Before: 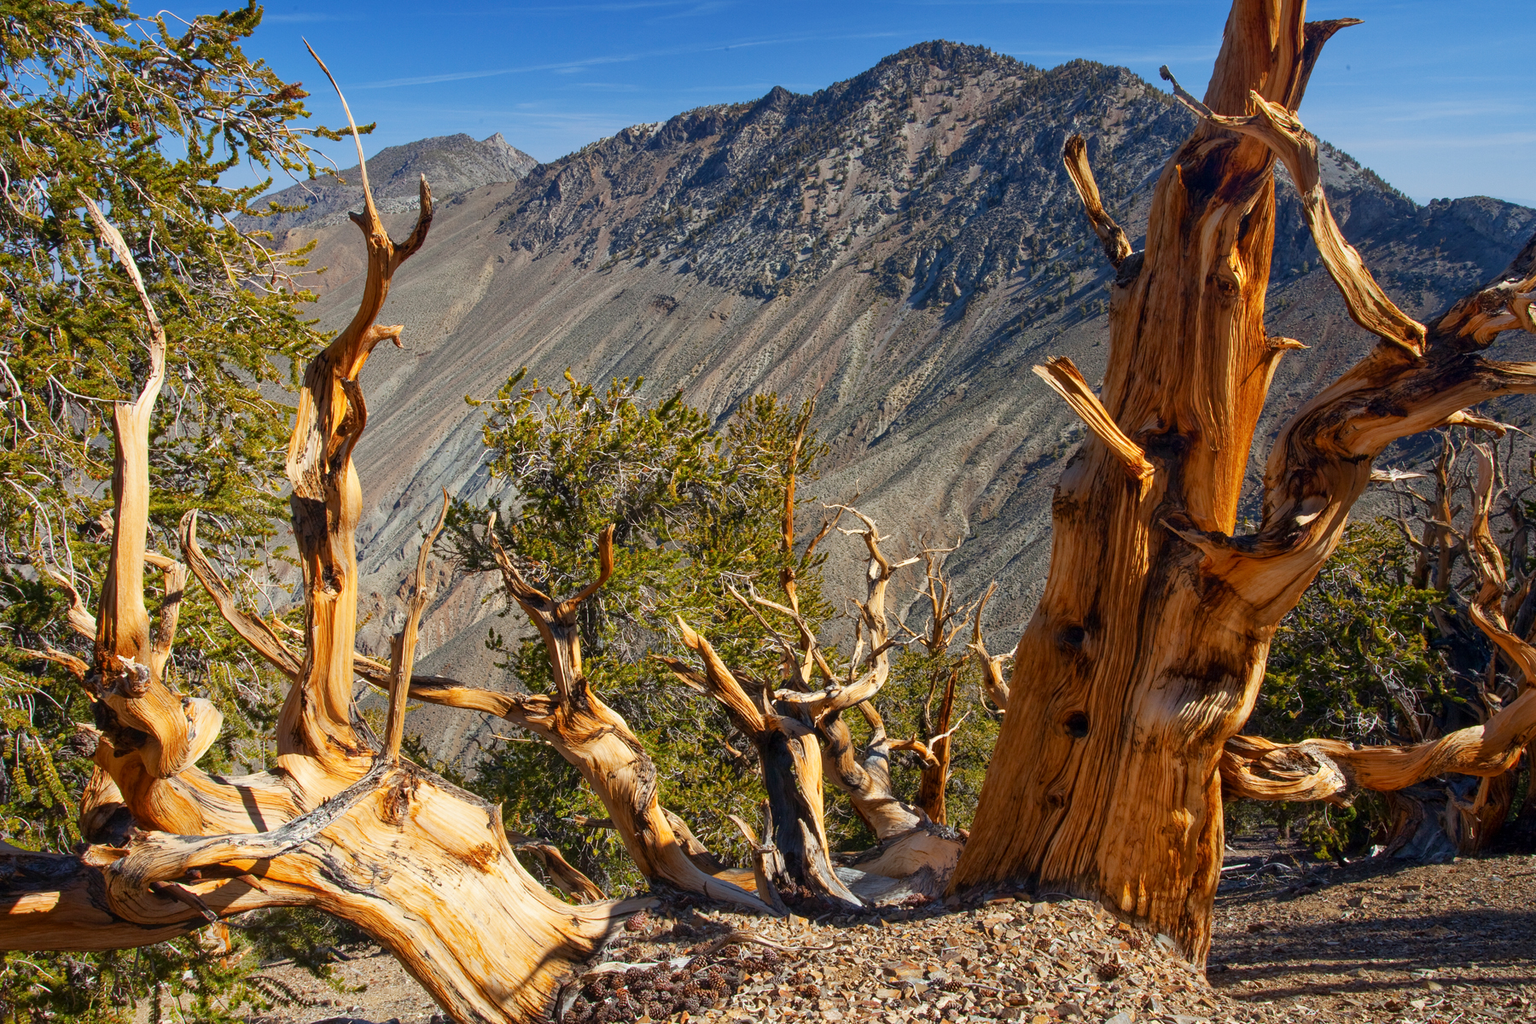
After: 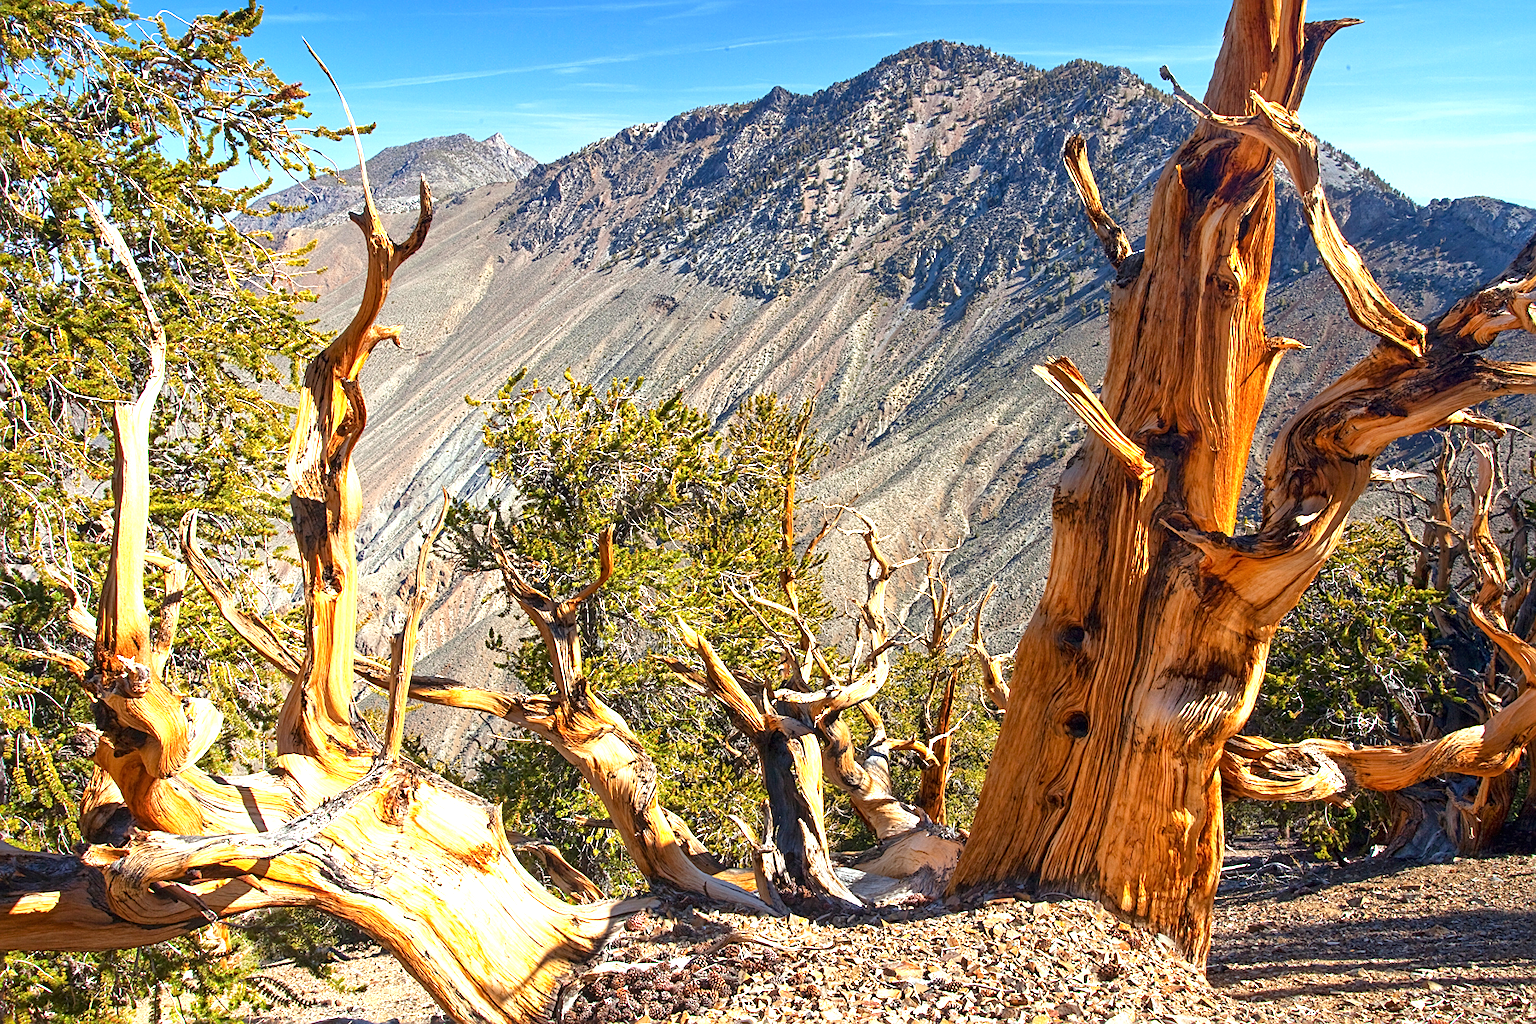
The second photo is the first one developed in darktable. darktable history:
exposure: black level correction 0, exposure 1.2 EV, compensate exposure bias true, compensate highlight preservation false
sharpen: amount 0.498
